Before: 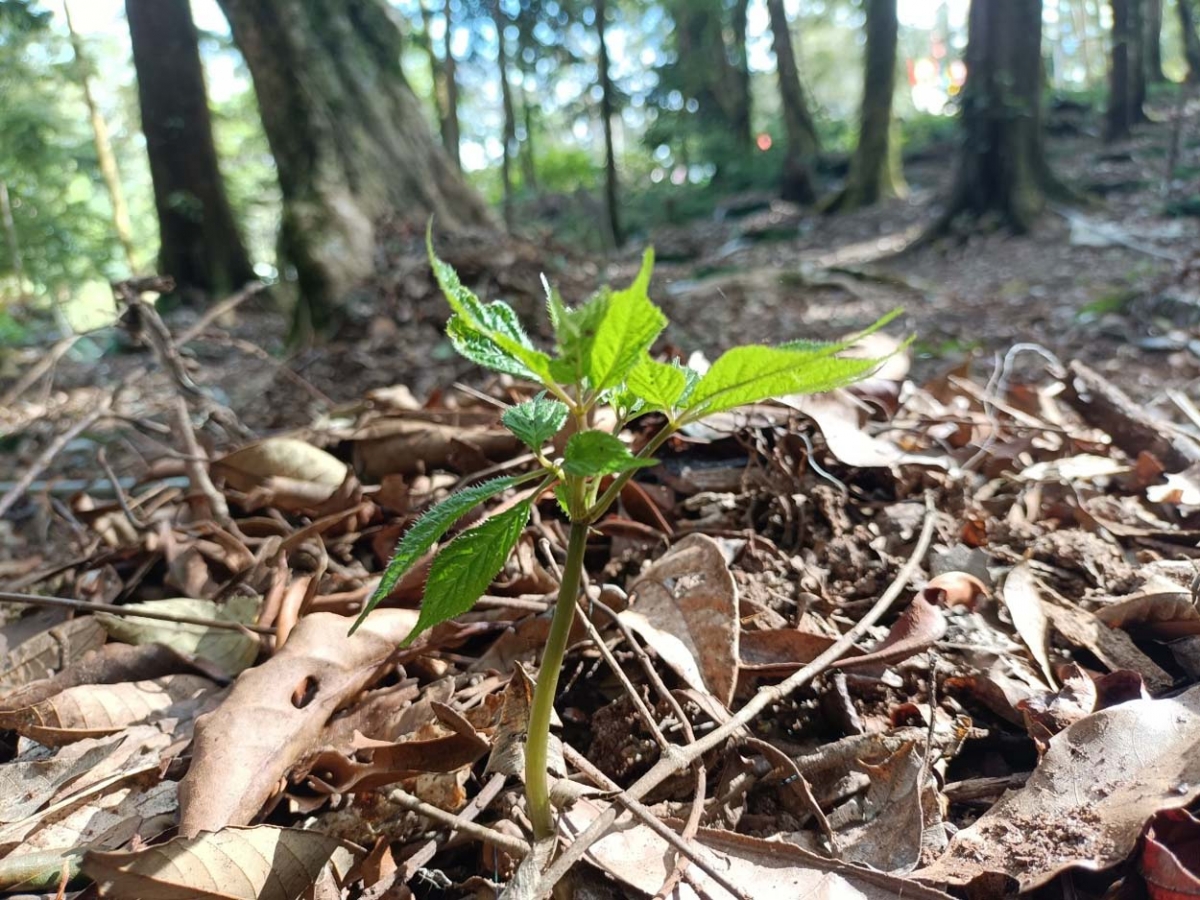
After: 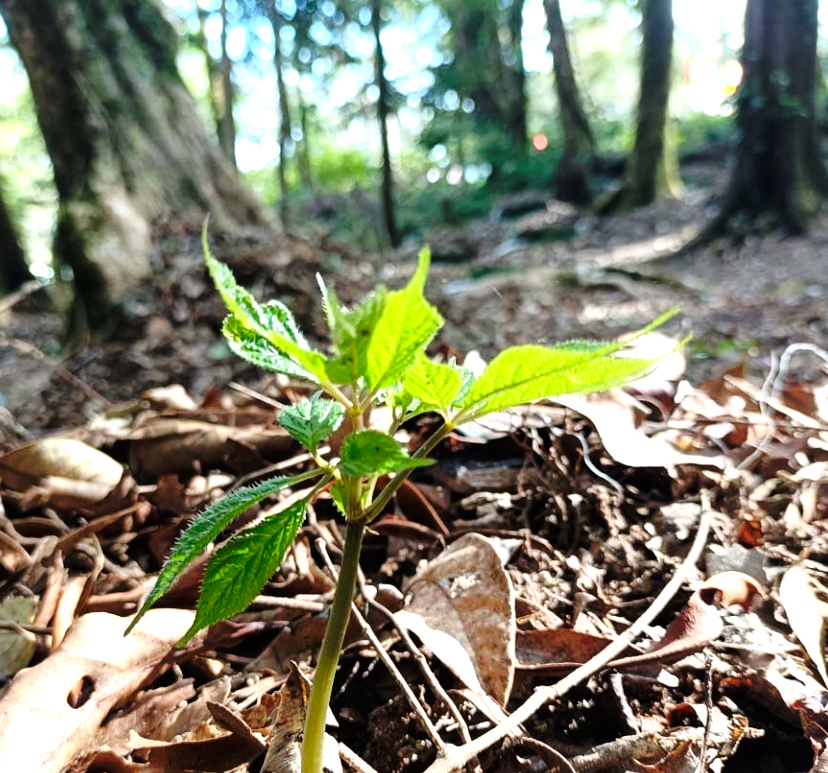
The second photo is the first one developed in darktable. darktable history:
crop: left 18.691%, right 12.246%, bottom 14.018%
base curve: curves: ch0 [(0, 0) (0.073, 0.04) (0.157, 0.139) (0.492, 0.492) (0.758, 0.758) (1, 1)], preserve colors none
tone equalizer: -8 EV -0.751 EV, -7 EV -0.679 EV, -6 EV -0.629 EV, -5 EV -0.41 EV, -3 EV 0.4 EV, -2 EV 0.6 EV, -1 EV 0.676 EV, +0 EV 0.75 EV
